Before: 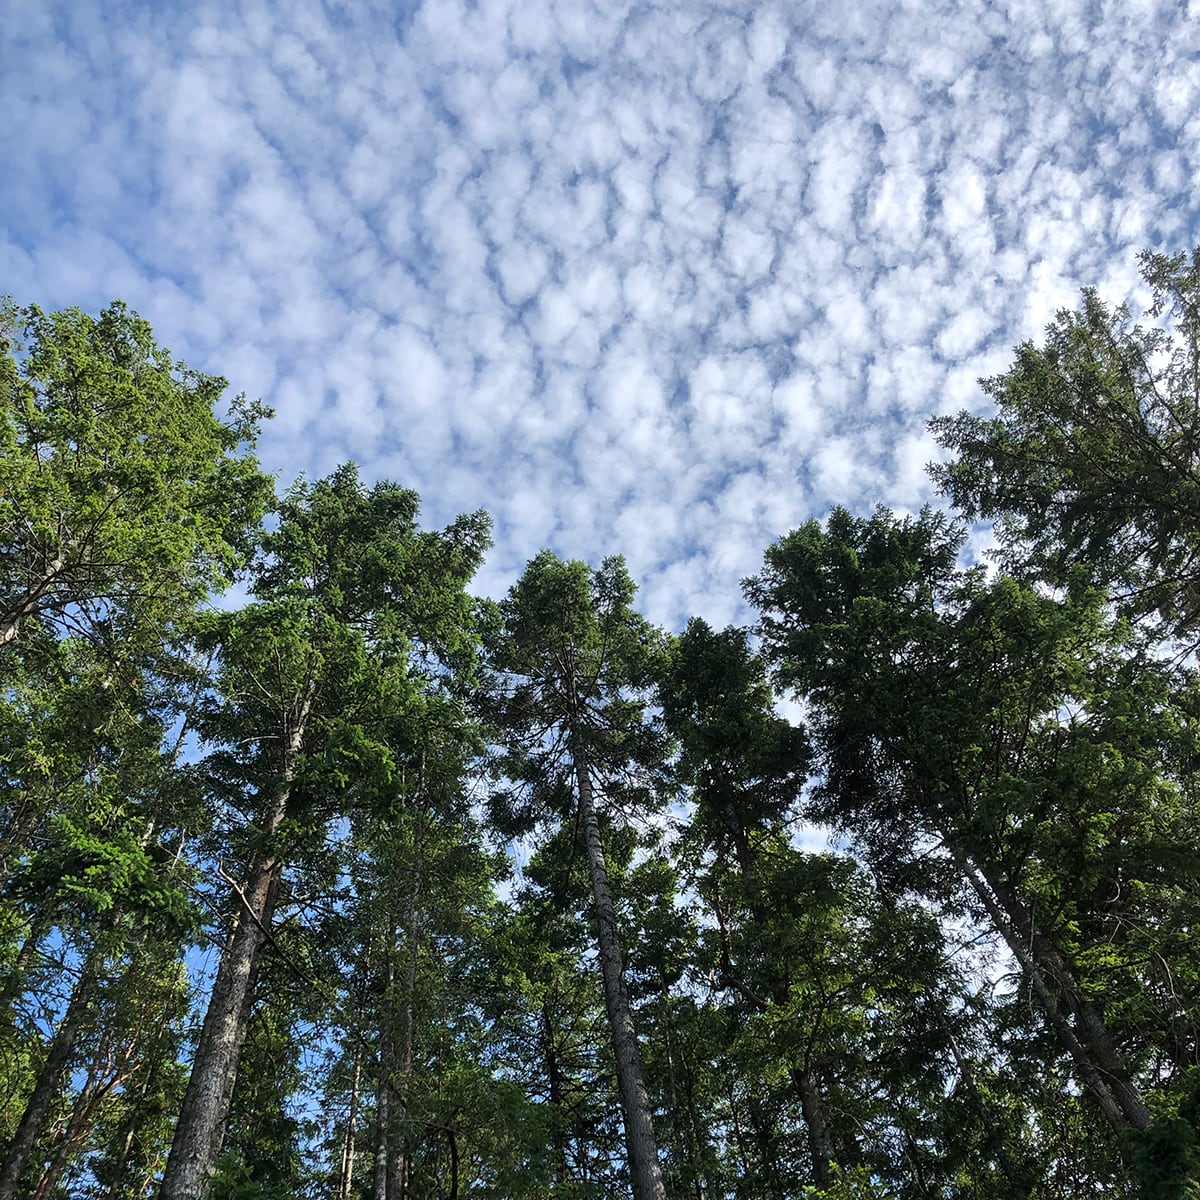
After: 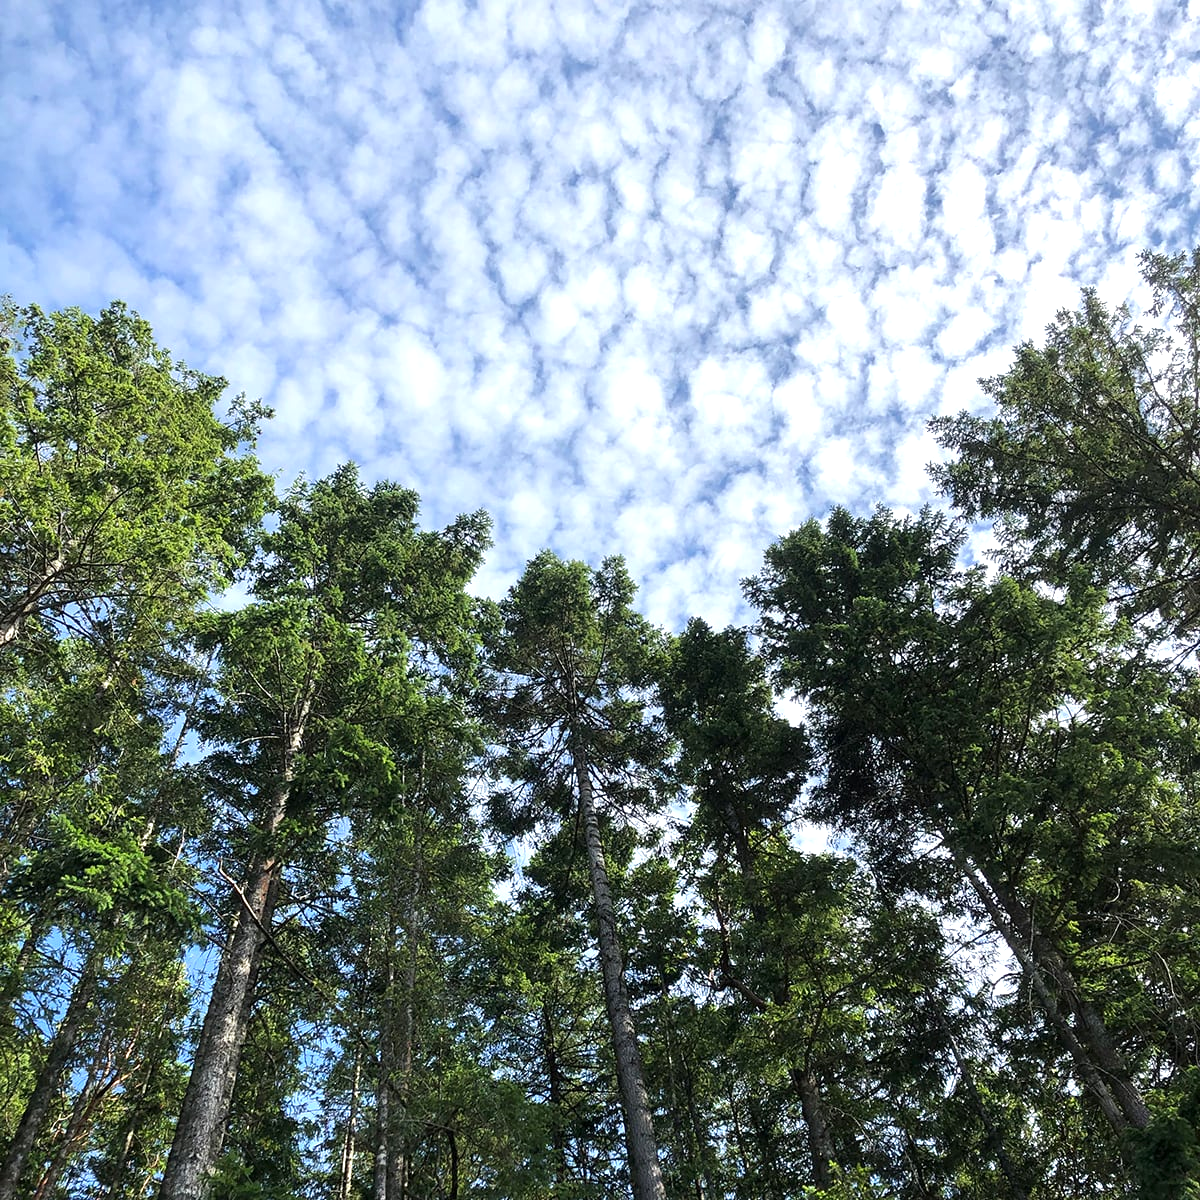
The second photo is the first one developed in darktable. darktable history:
exposure: exposure 0.566 EV, compensate highlight preservation false
